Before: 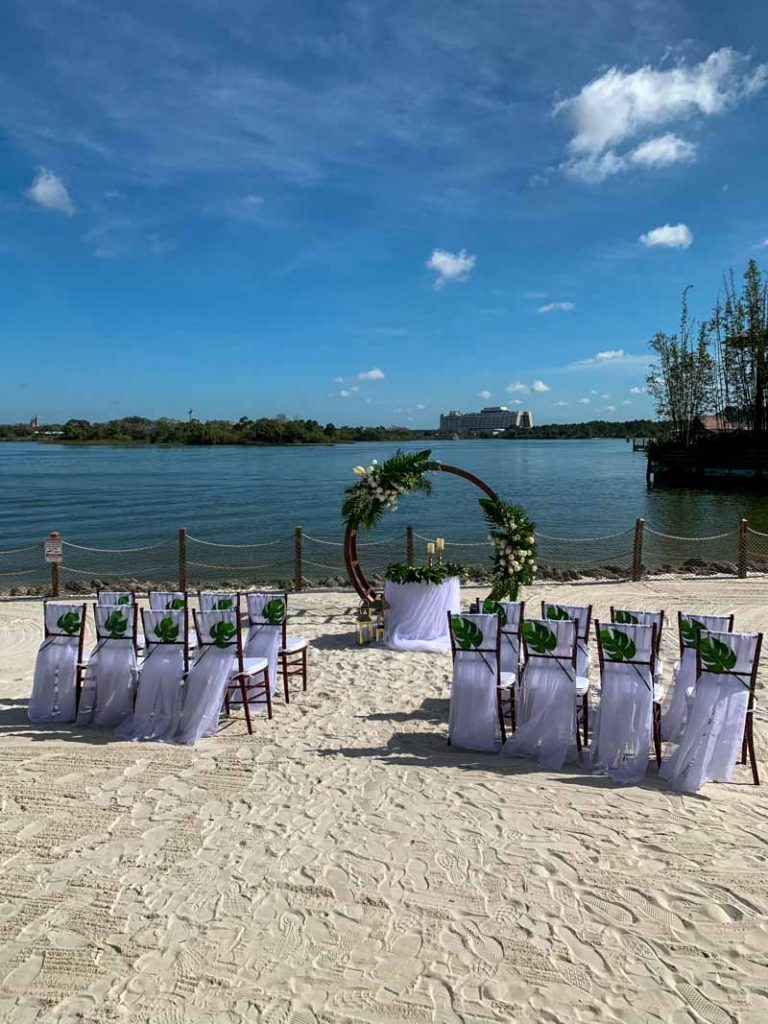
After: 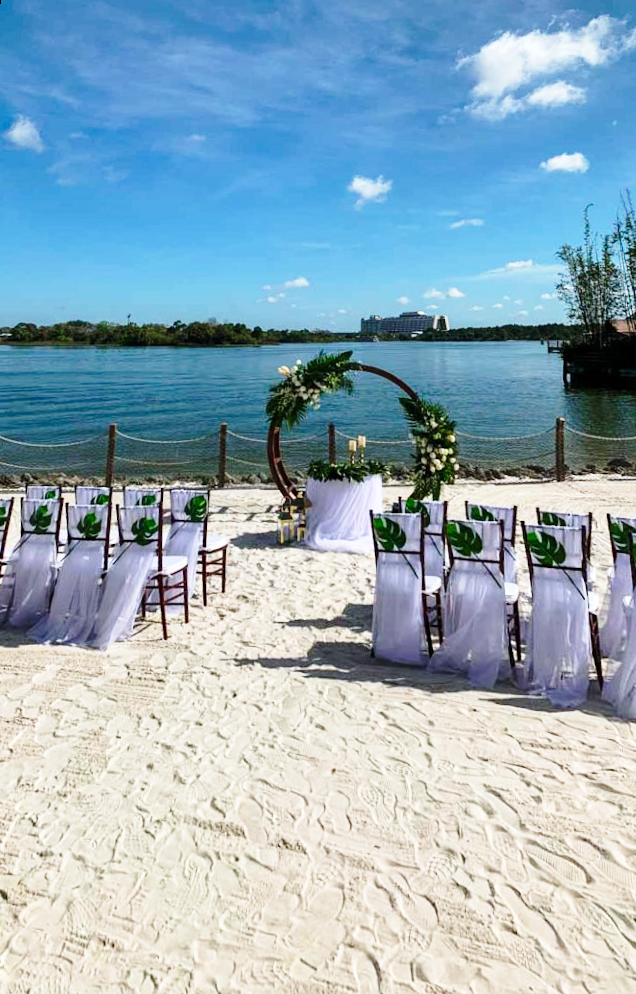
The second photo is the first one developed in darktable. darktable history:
rotate and perspective: rotation 0.72°, lens shift (vertical) -0.352, lens shift (horizontal) -0.051, crop left 0.152, crop right 0.859, crop top 0.019, crop bottom 0.964
base curve: curves: ch0 [(0, 0) (0.028, 0.03) (0.121, 0.232) (0.46, 0.748) (0.859, 0.968) (1, 1)], preserve colors none
